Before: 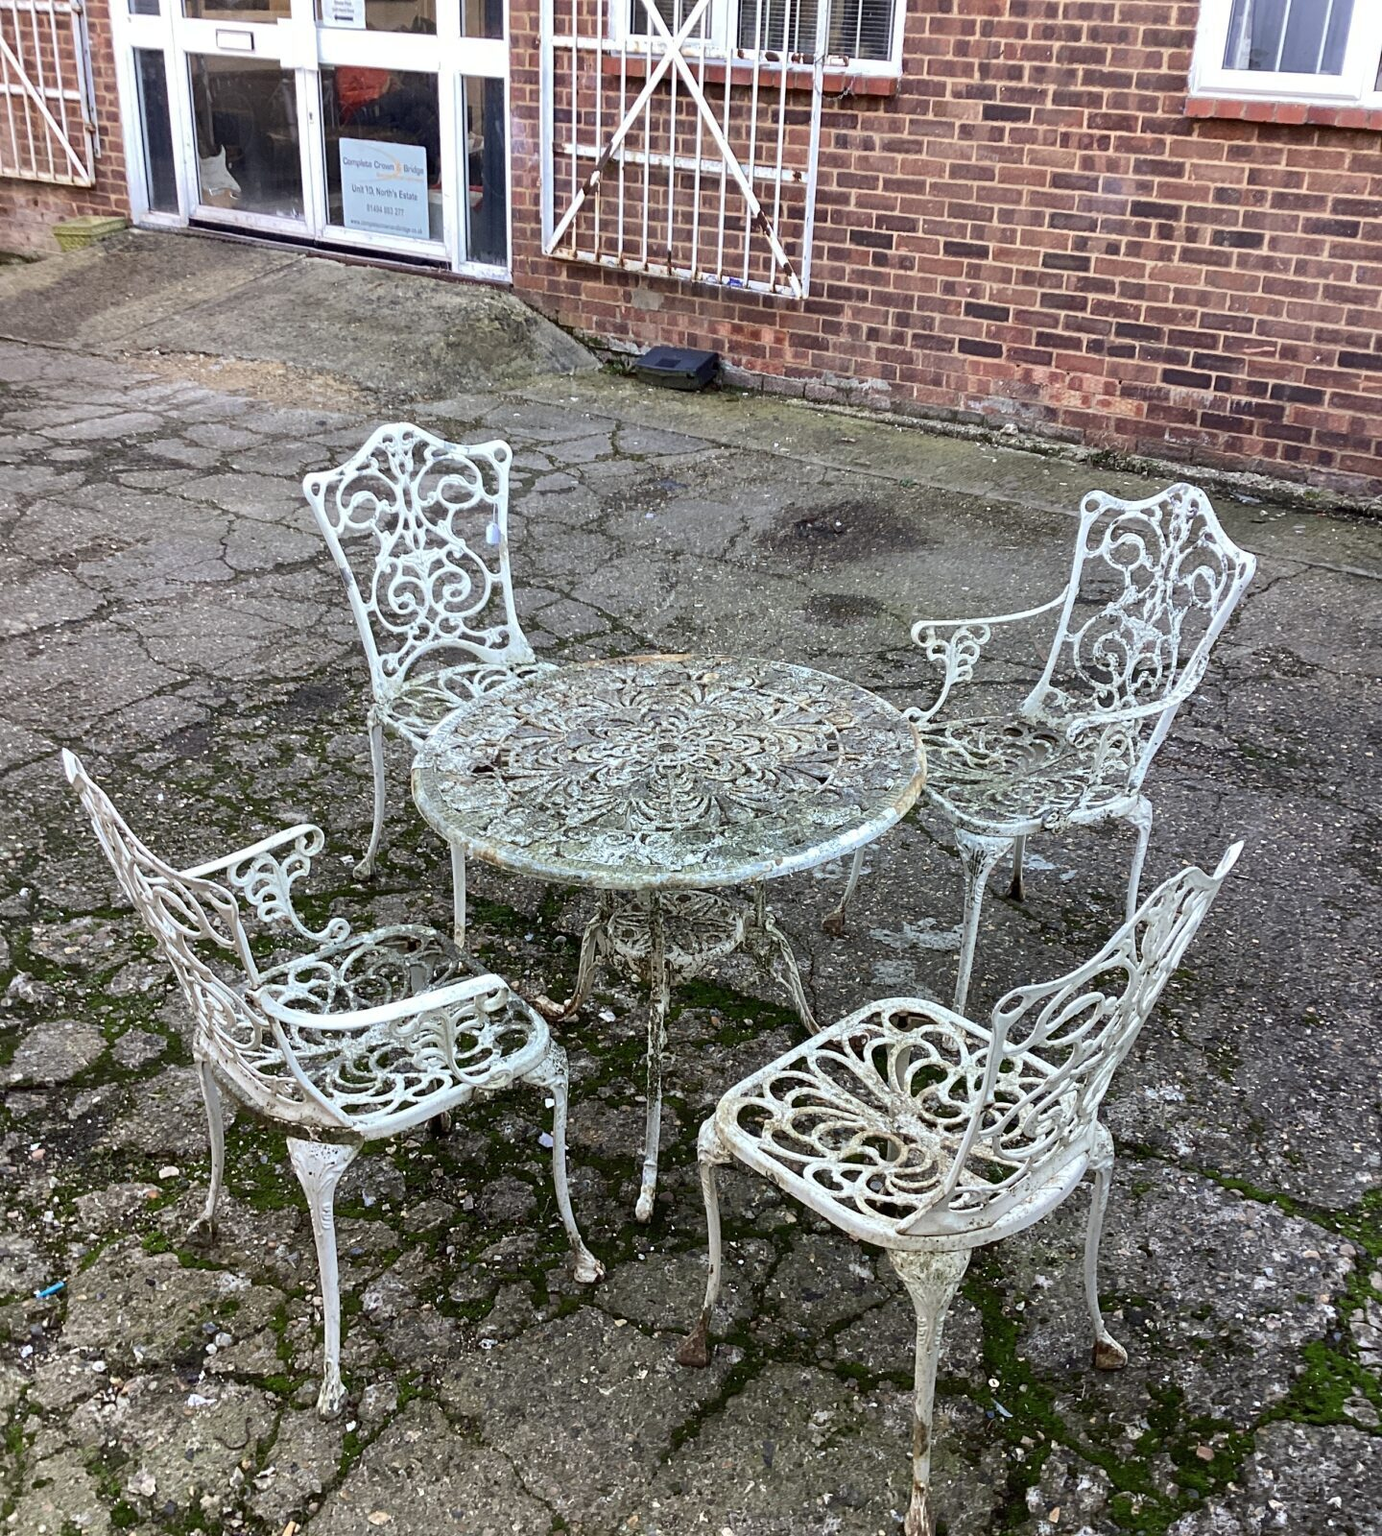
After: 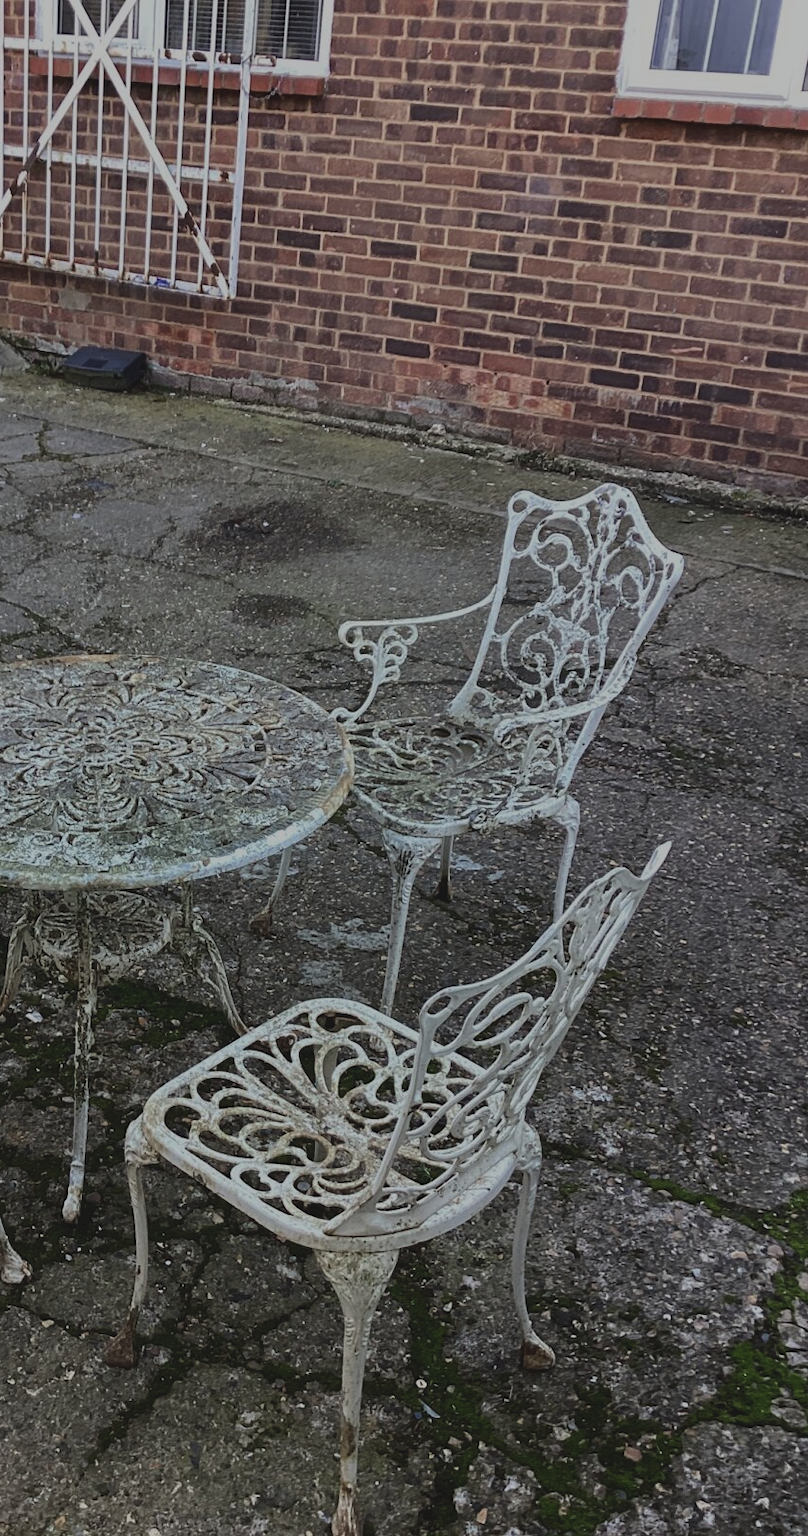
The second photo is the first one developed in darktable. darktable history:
crop: left 41.479%
exposure: black level correction -0.016, exposure -1.092 EV, compensate highlight preservation false
